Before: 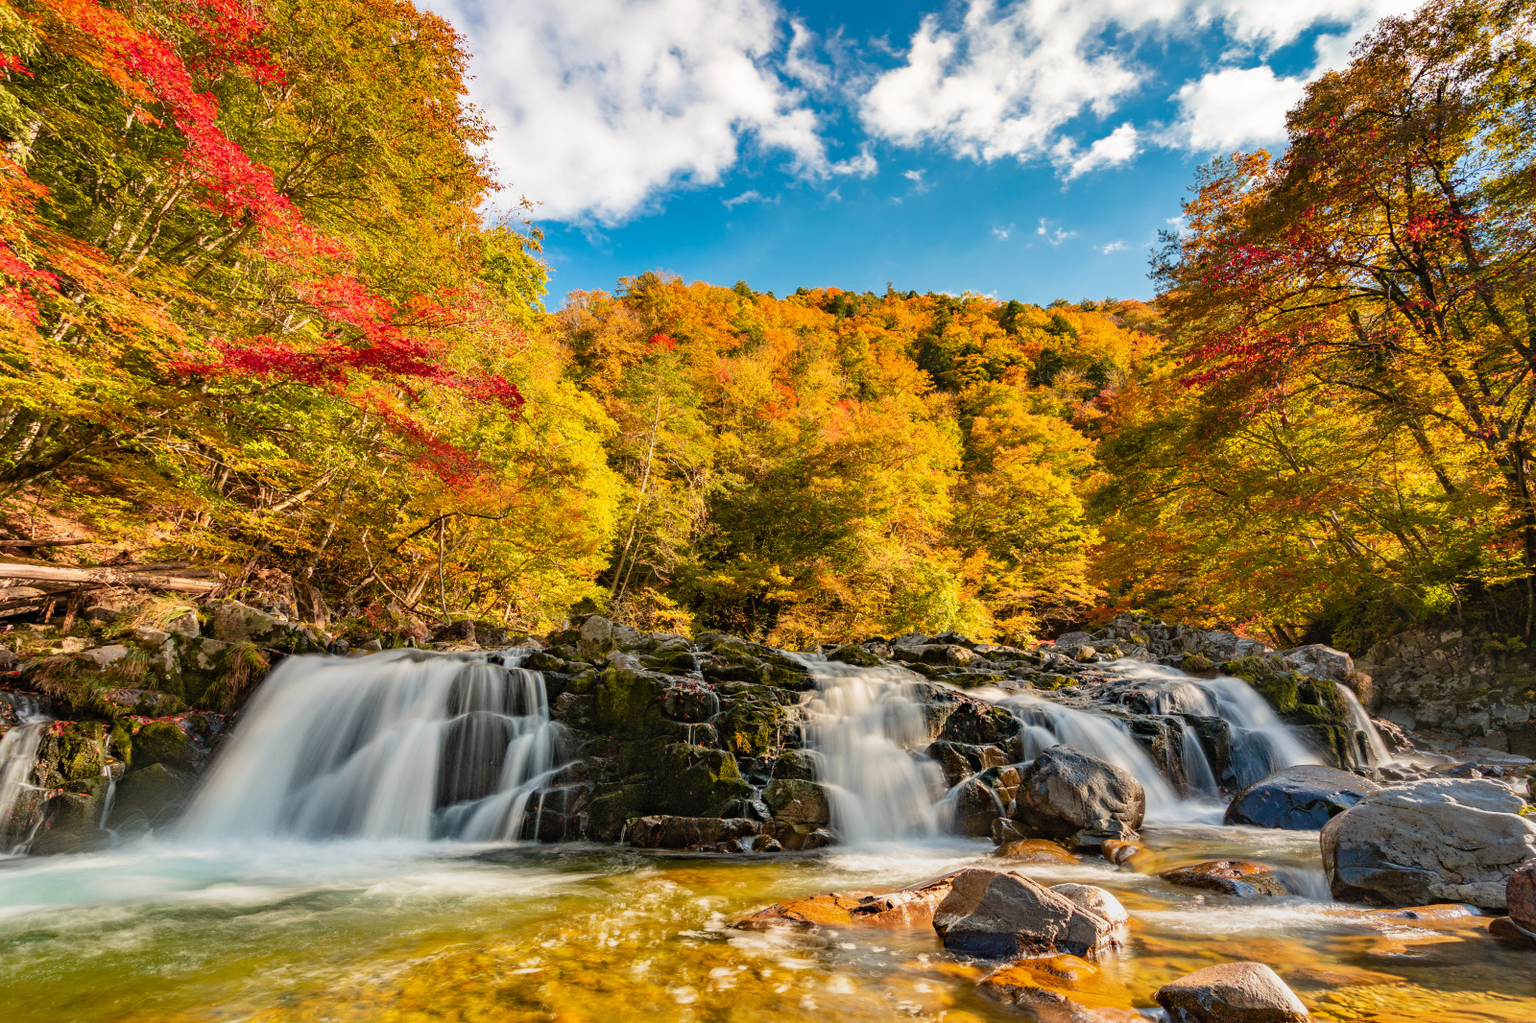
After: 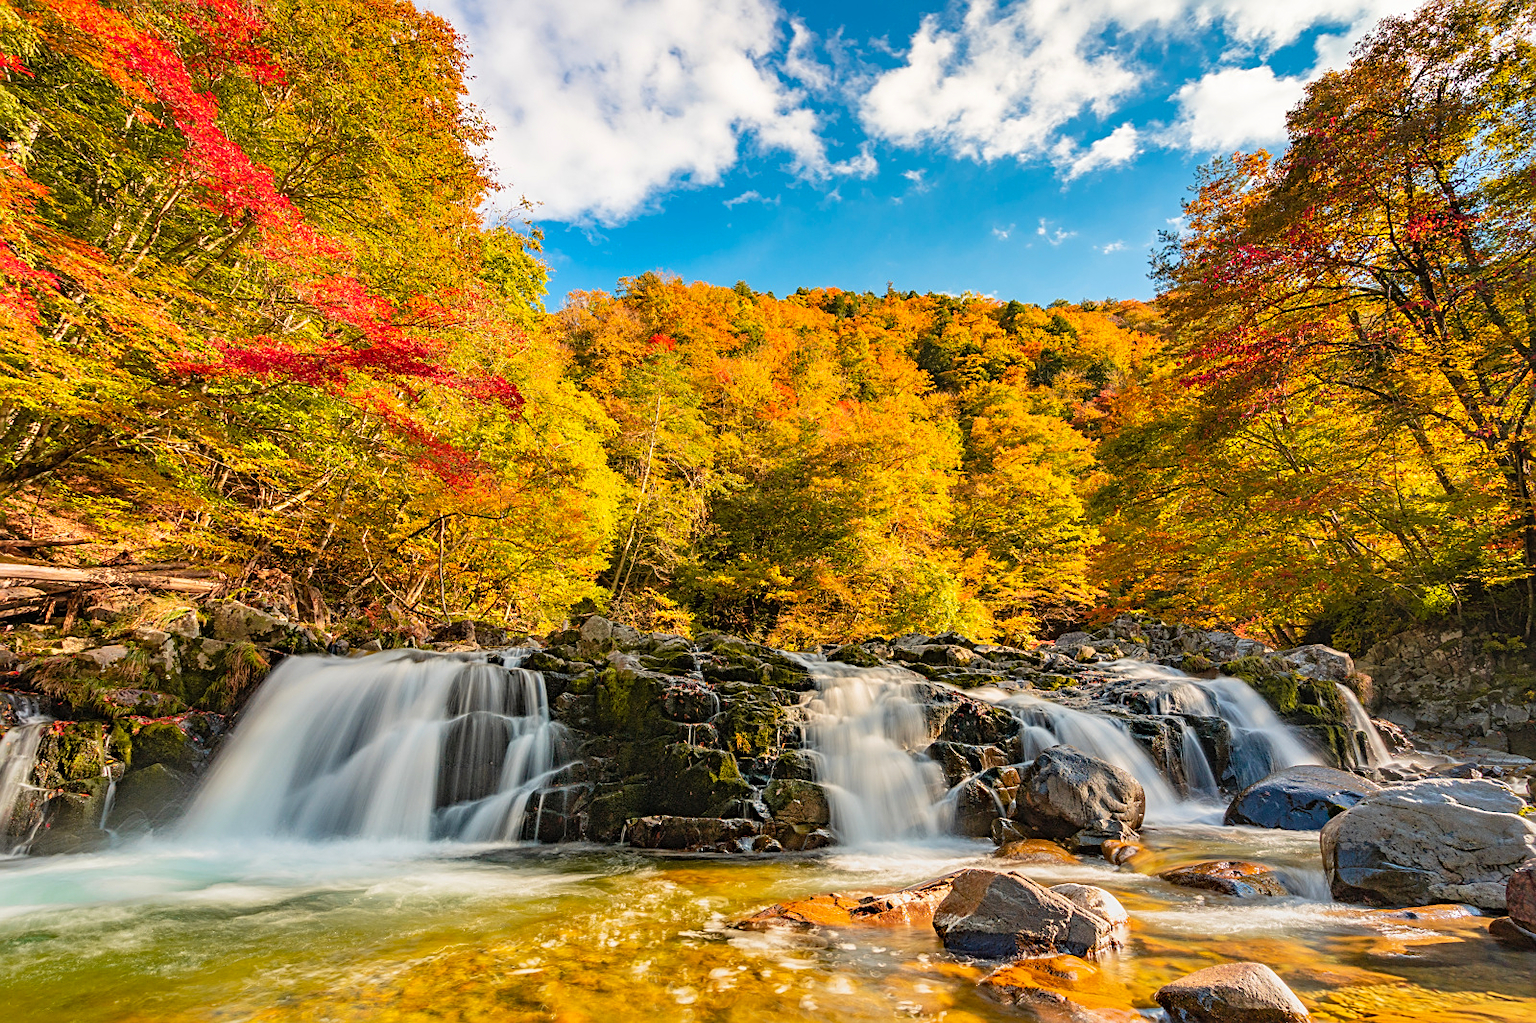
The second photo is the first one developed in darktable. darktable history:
sharpen: on, module defaults
white balance: emerald 1
contrast brightness saturation: contrast 0.03, brightness 0.06, saturation 0.13
